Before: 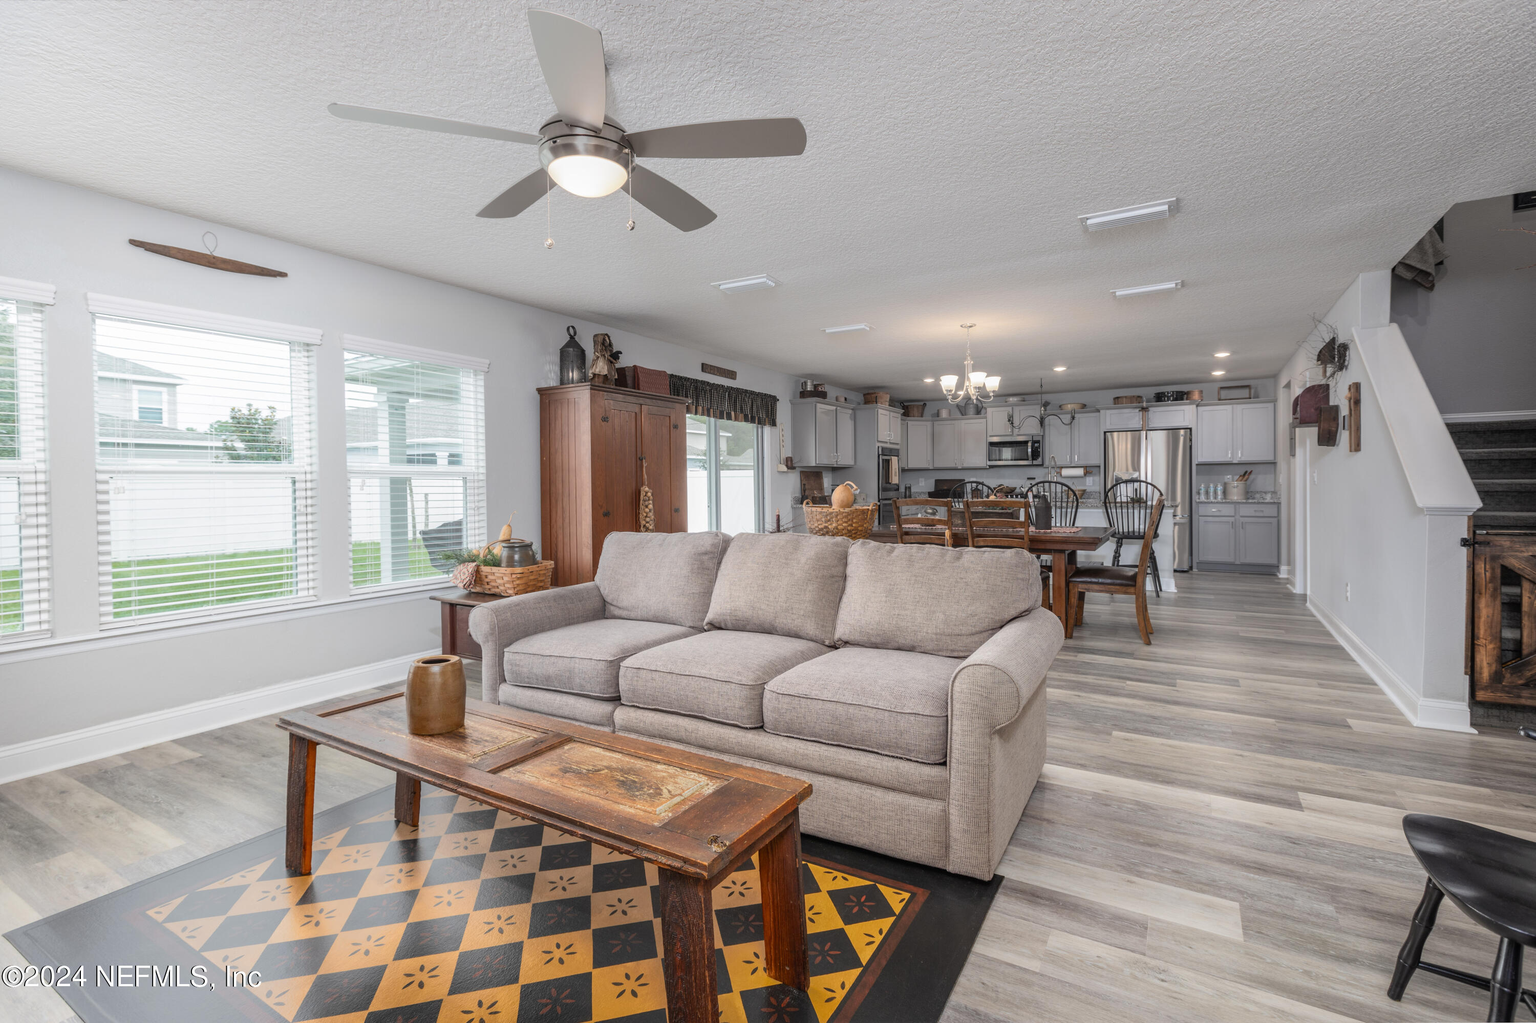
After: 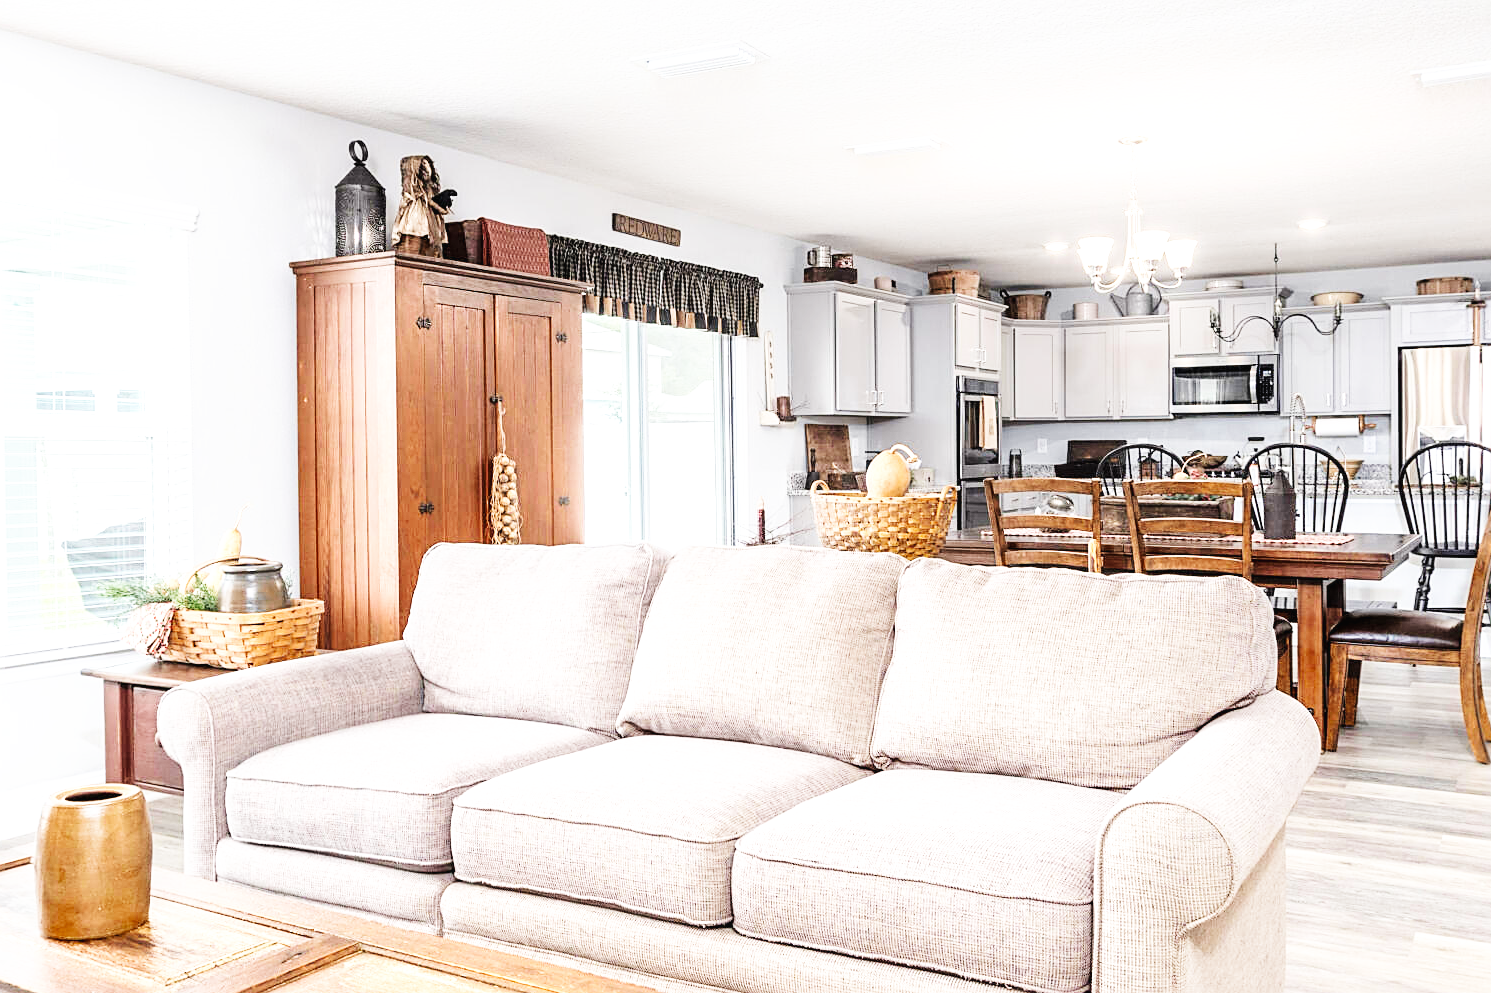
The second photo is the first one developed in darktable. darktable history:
tone equalizer: -8 EV -0.776 EV, -7 EV -0.67 EV, -6 EV -0.639 EV, -5 EV -0.416 EV, -3 EV 0.375 EV, -2 EV 0.6 EV, -1 EV 0.701 EV, +0 EV 0.777 EV
crop: left 25.289%, top 24.831%, right 24.982%, bottom 25.455%
sharpen: on, module defaults
base curve: curves: ch0 [(0, 0.003) (0.001, 0.002) (0.006, 0.004) (0.02, 0.022) (0.048, 0.086) (0.094, 0.234) (0.162, 0.431) (0.258, 0.629) (0.385, 0.8) (0.548, 0.918) (0.751, 0.988) (1, 1)], preserve colors none
velvia: on, module defaults
